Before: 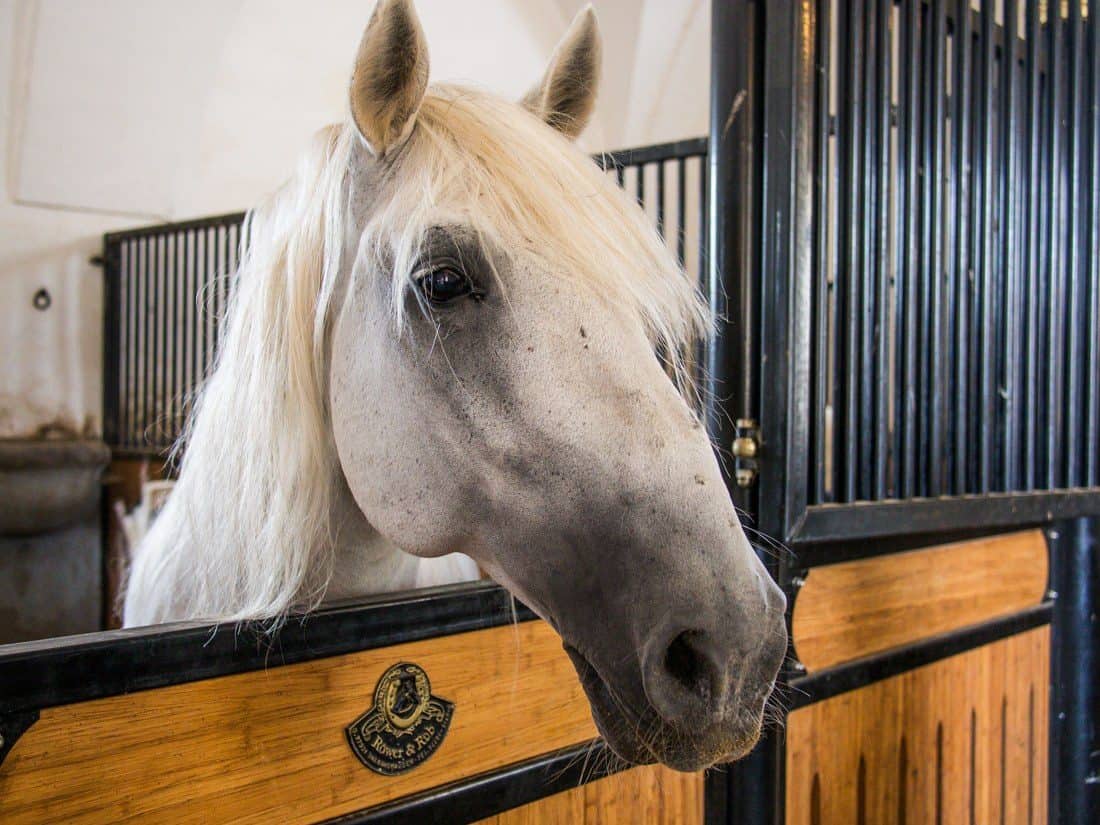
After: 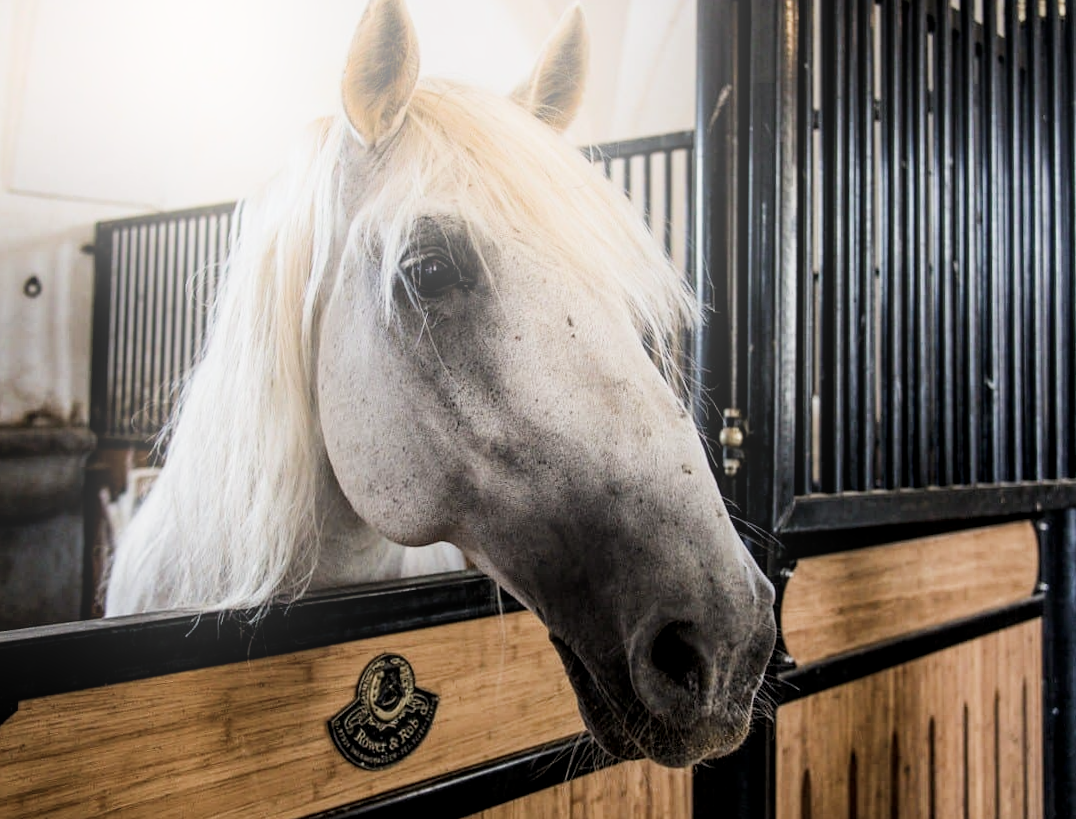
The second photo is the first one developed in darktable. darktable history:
filmic rgb: middle gray luminance 21.73%, black relative exposure -14 EV, white relative exposure 2.96 EV, threshold 6 EV, target black luminance 0%, hardness 8.81, latitude 59.69%, contrast 1.208, highlights saturation mix 5%, shadows ↔ highlights balance 41.6%, add noise in highlights 0, color science v3 (2019), use custom middle-gray values true, iterations of high-quality reconstruction 0, contrast in highlights soft, enable highlight reconstruction true
rotate and perspective: rotation 0.226°, lens shift (vertical) -0.042, crop left 0.023, crop right 0.982, crop top 0.006, crop bottom 0.994
haze removal: compatibility mode true, adaptive false
bloom: on, module defaults
local contrast: highlights 100%, shadows 100%, detail 120%, midtone range 0.2
contrast brightness saturation: contrast 0.1, saturation -0.36
